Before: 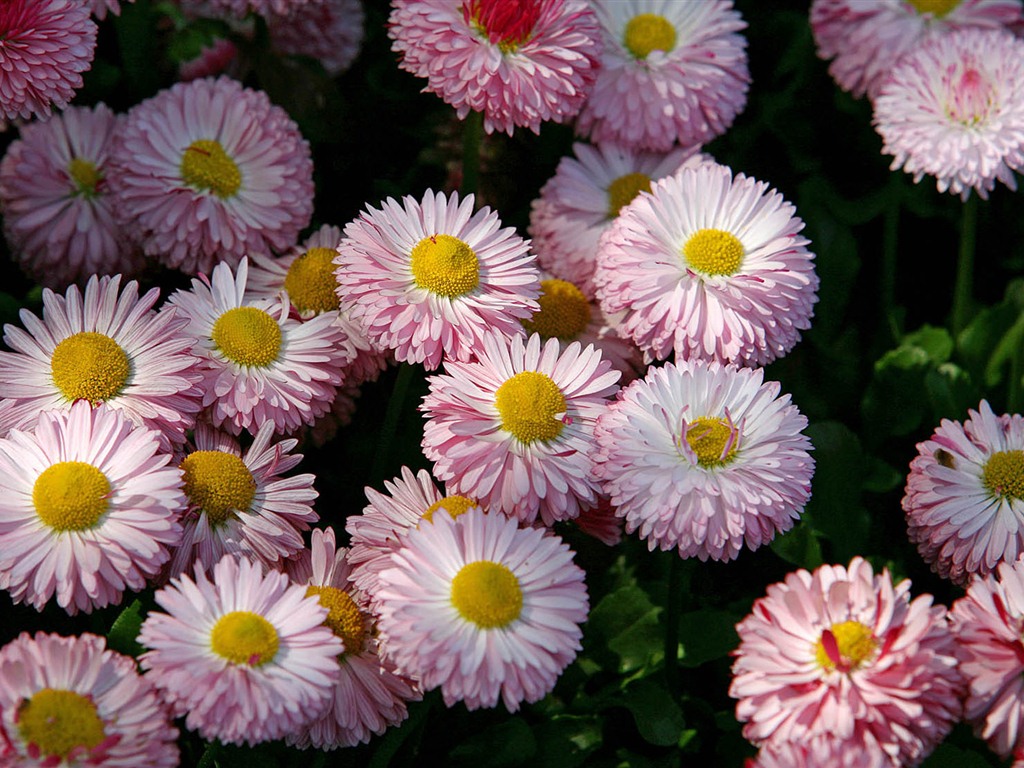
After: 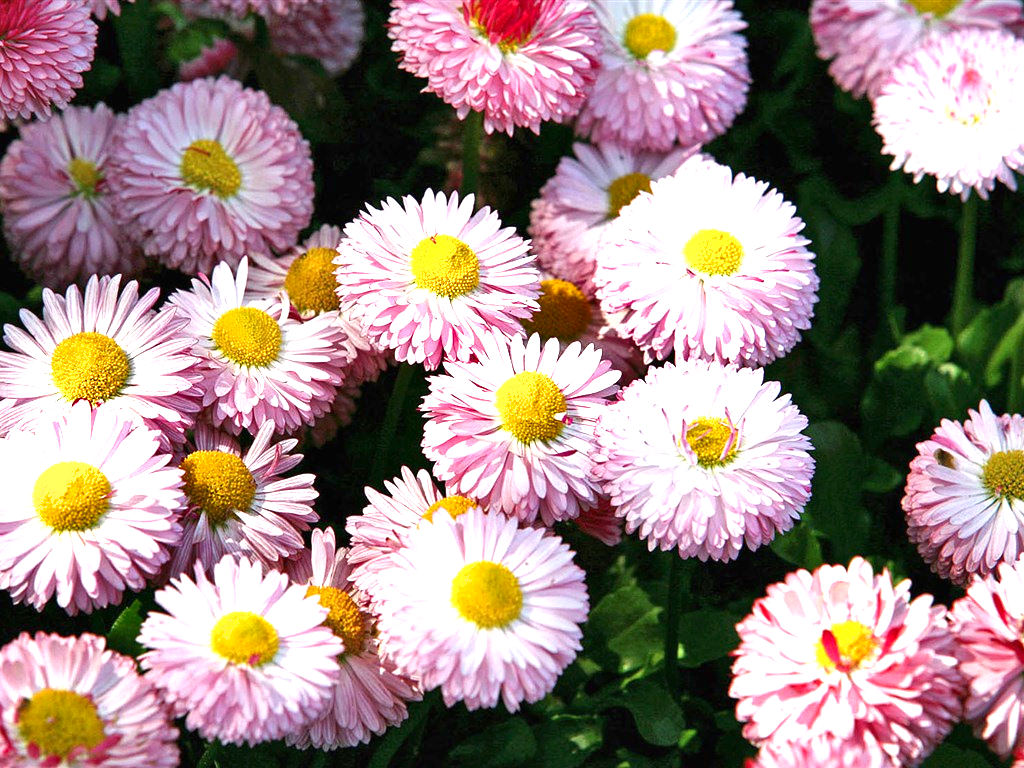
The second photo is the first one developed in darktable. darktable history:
exposure: black level correction 0, exposure 1.469 EV, compensate highlight preservation false
shadows and highlights: low approximation 0.01, soften with gaussian
